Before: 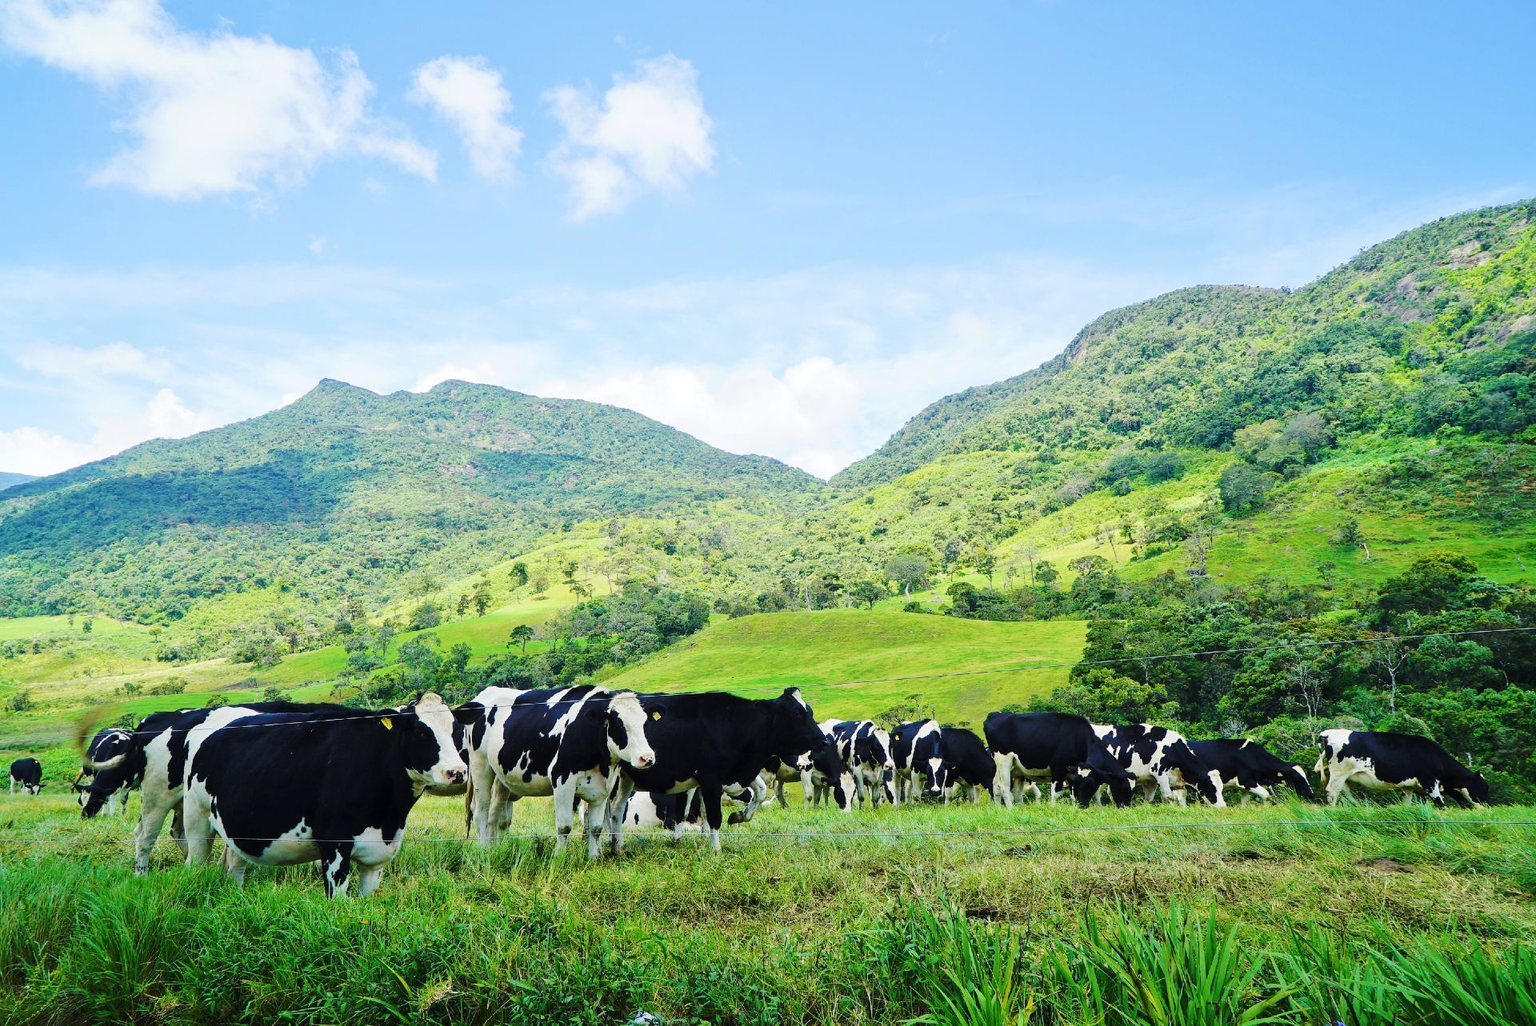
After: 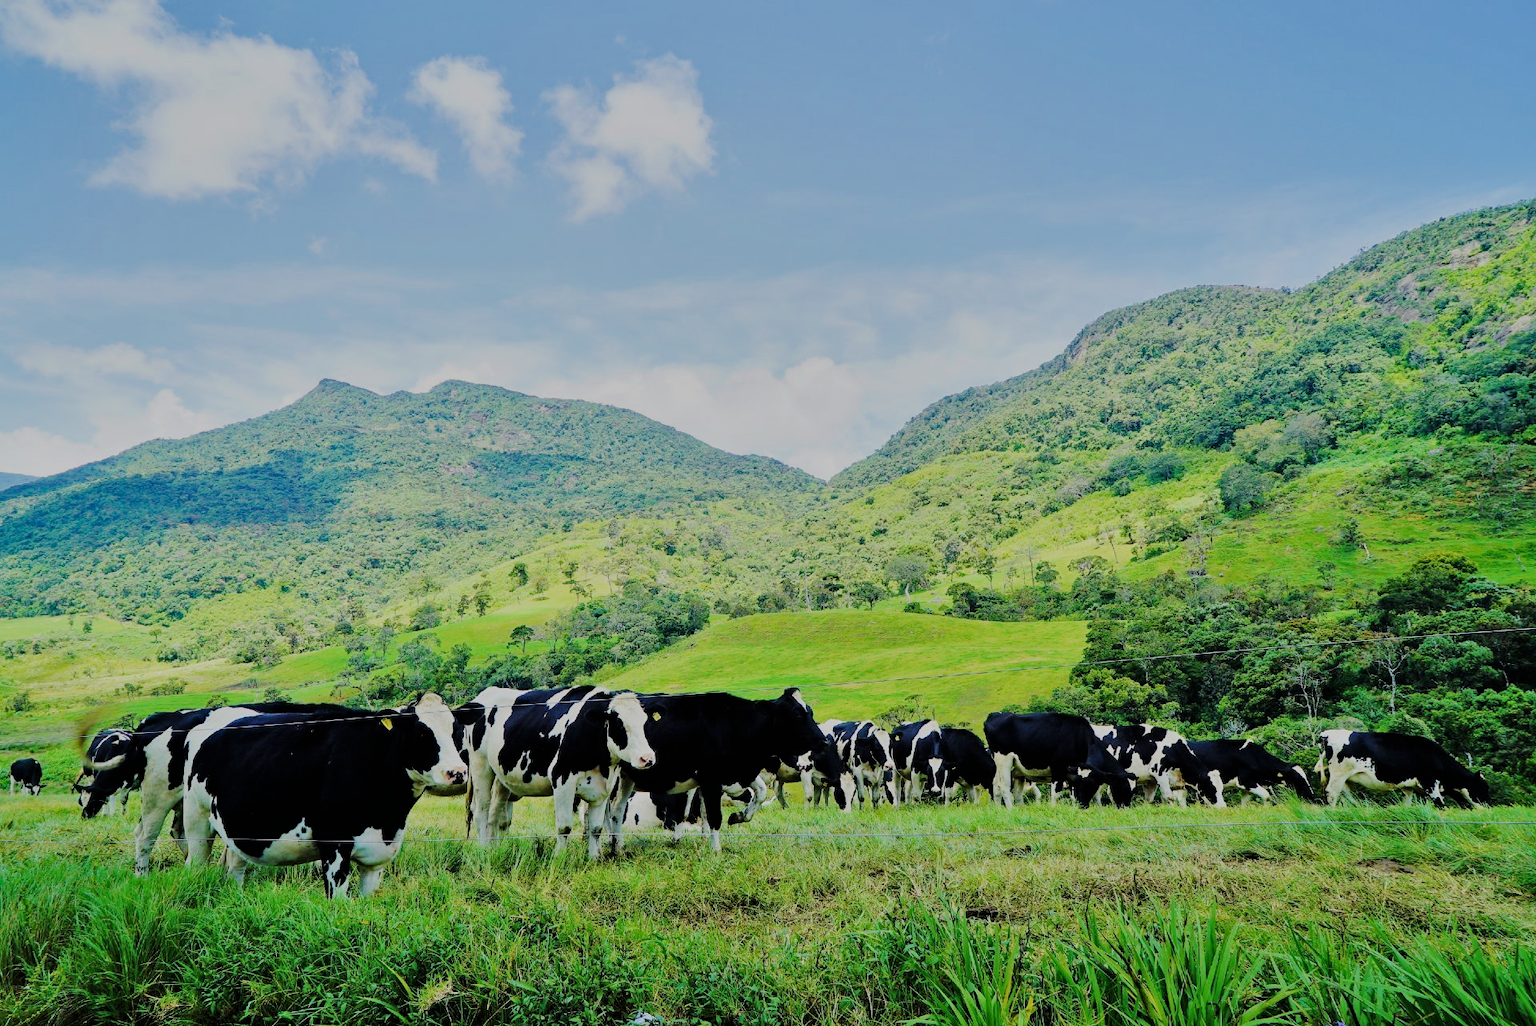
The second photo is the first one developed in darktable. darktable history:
filmic rgb: black relative exposure -7.17 EV, white relative exposure 5.36 EV, hardness 3.03
haze removal: compatibility mode true, adaptive false
shadows and highlights: shadows 43.84, white point adjustment -1.39, soften with gaussian
